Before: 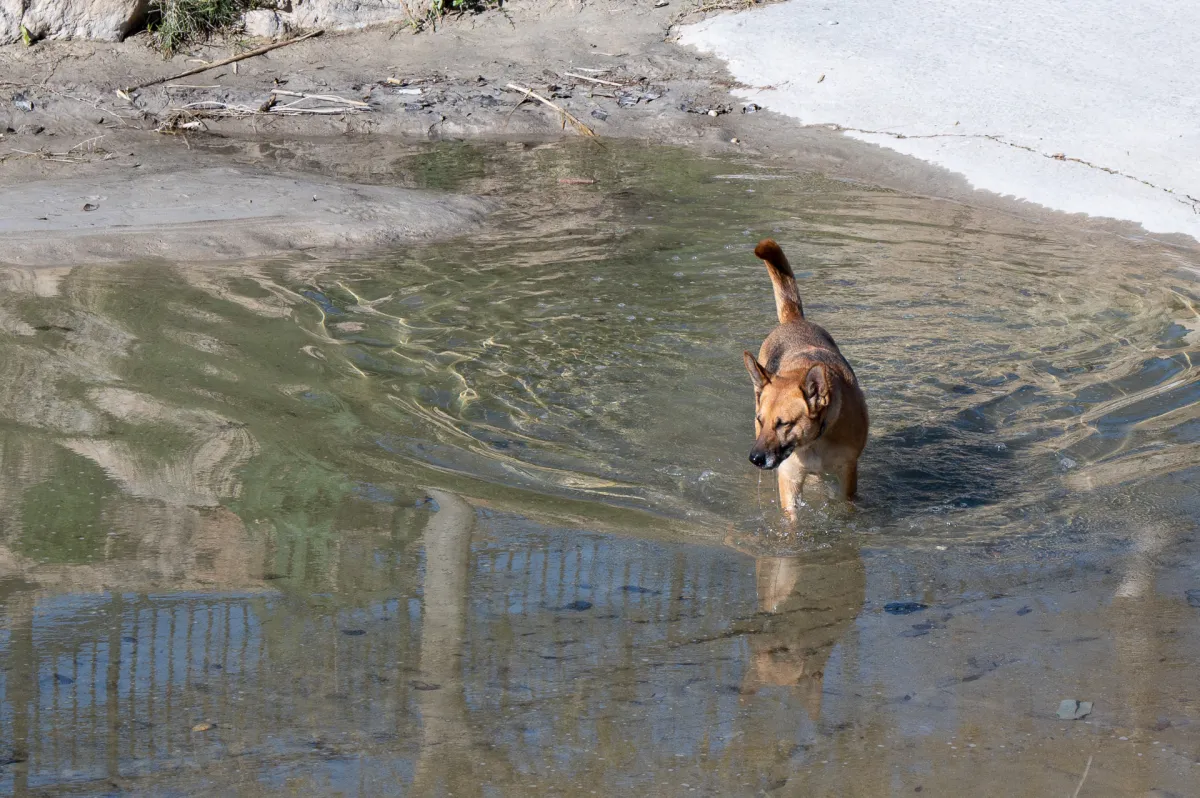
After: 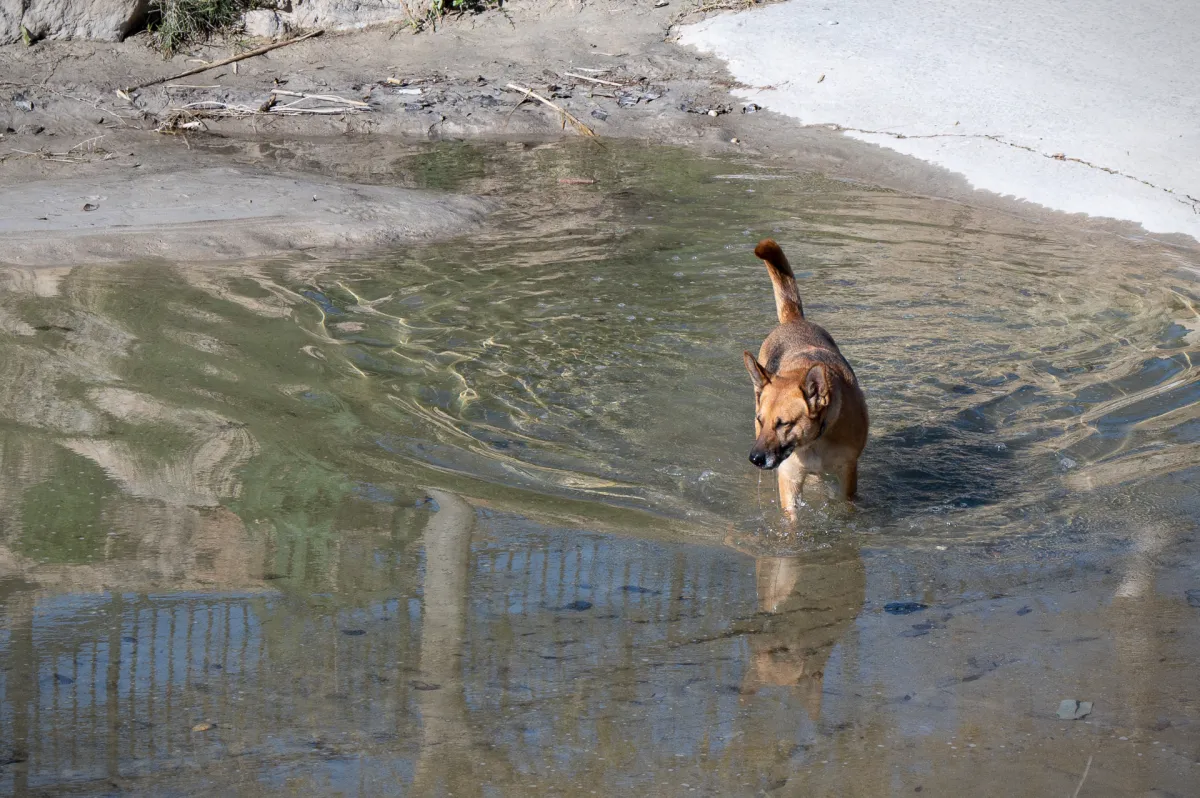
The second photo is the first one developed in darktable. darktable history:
vignetting: fall-off start 100.32%, width/height ratio 1.325
